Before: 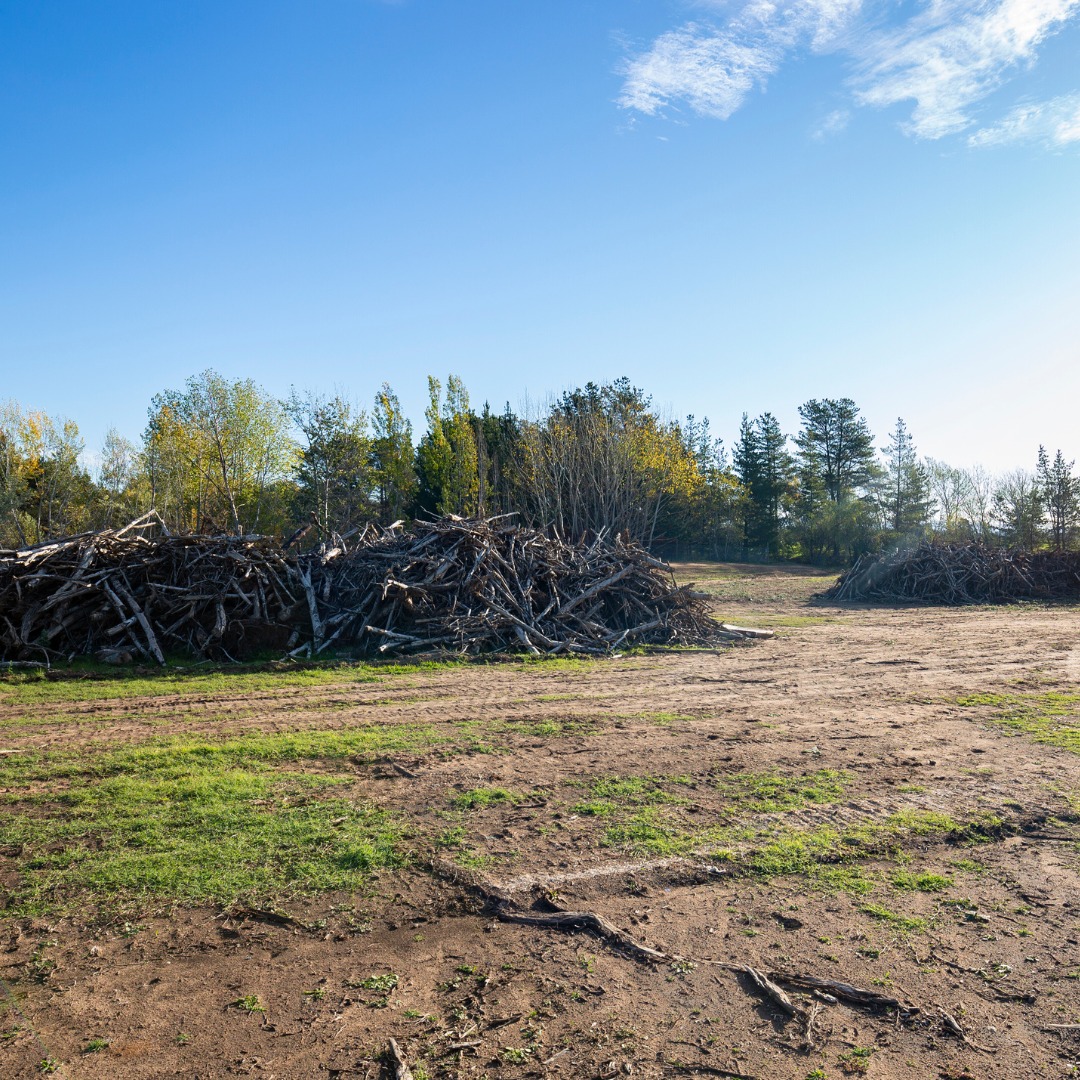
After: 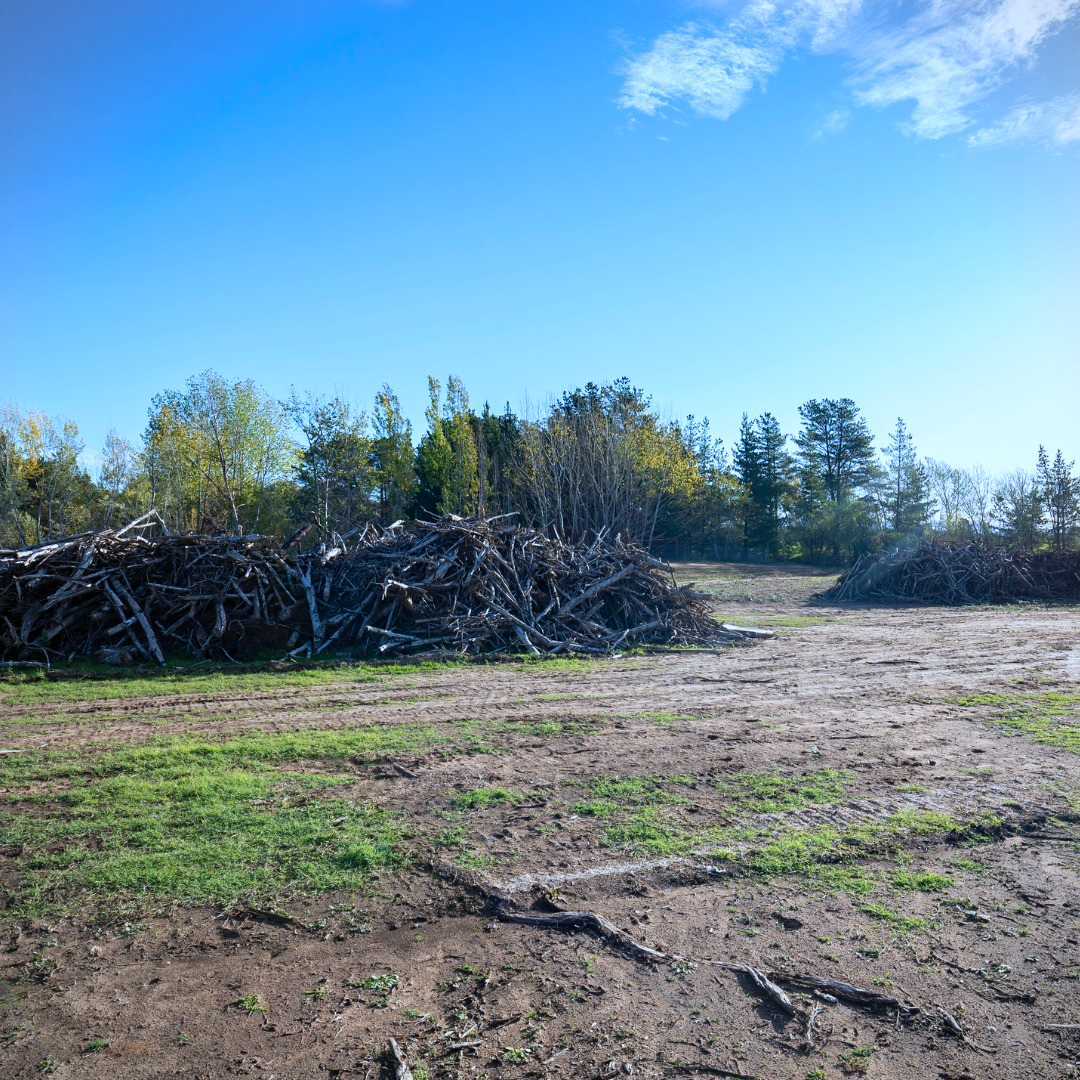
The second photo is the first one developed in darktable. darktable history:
vignetting: fall-off start 99.41%, fall-off radius 65.39%, brightness -0.47, automatic ratio true
color calibration: illuminant custom, x 0.388, y 0.387, temperature 3793.97 K, clip negative RGB from gamut false
